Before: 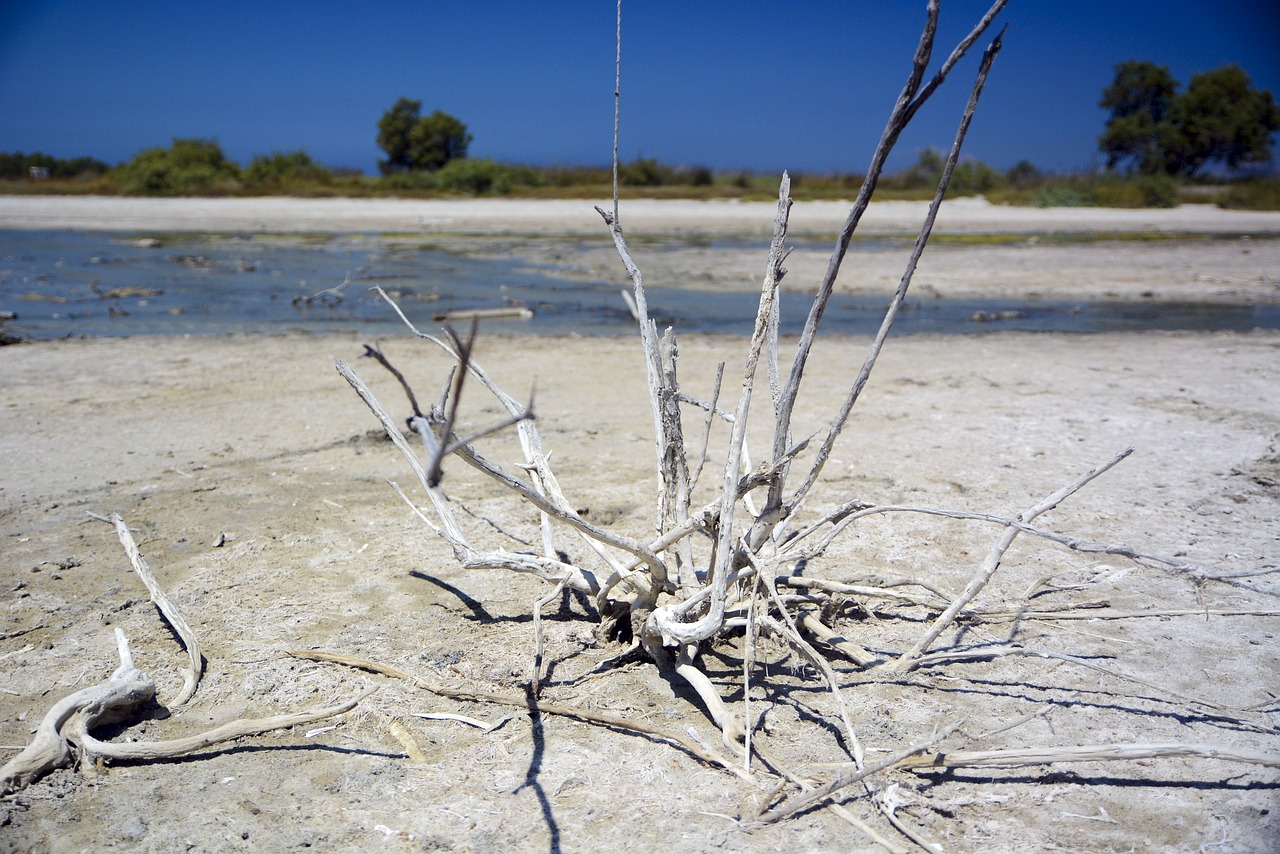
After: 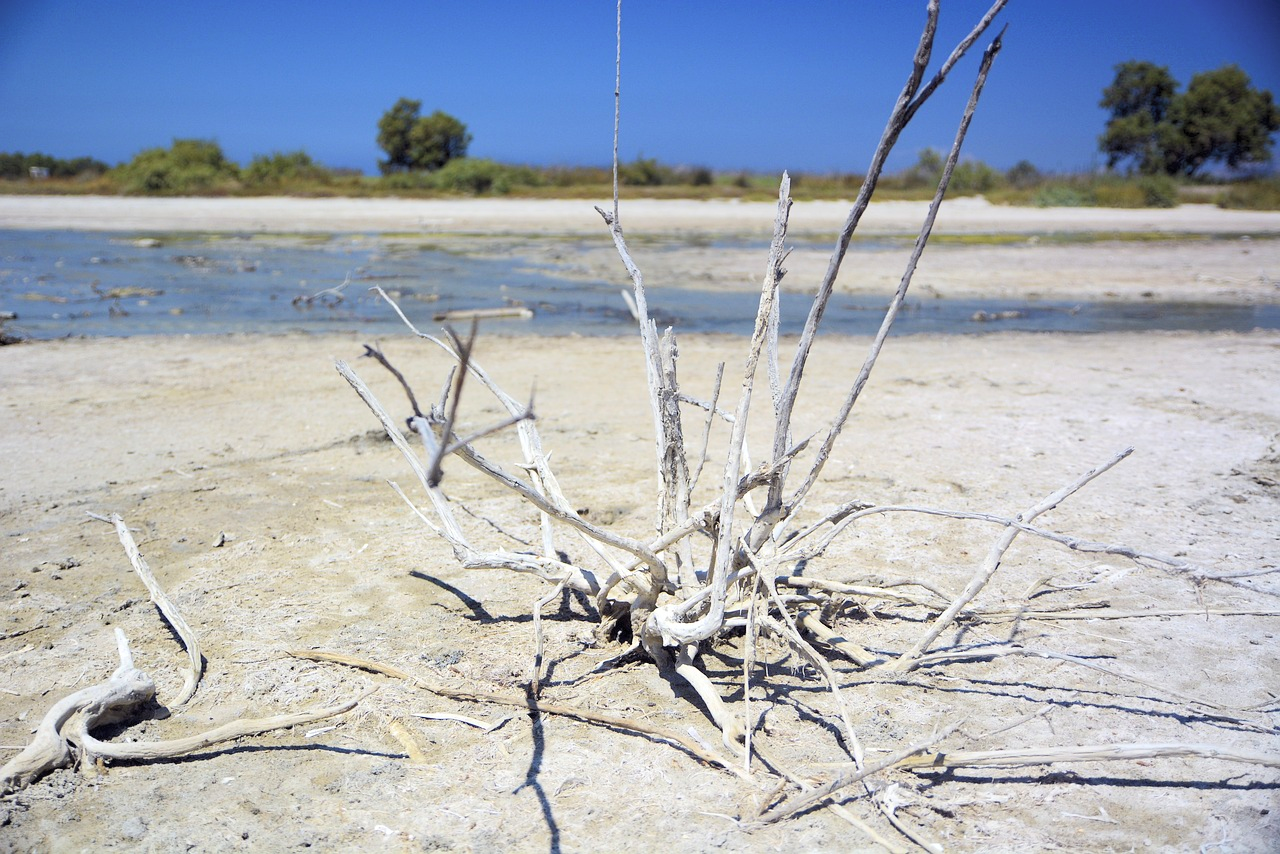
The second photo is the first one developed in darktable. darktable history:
shadows and highlights: shadows 37.27, highlights -28.18, soften with gaussian
contrast brightness saturation: contrast 0.1, brightness 0.3, saturation 0.14
